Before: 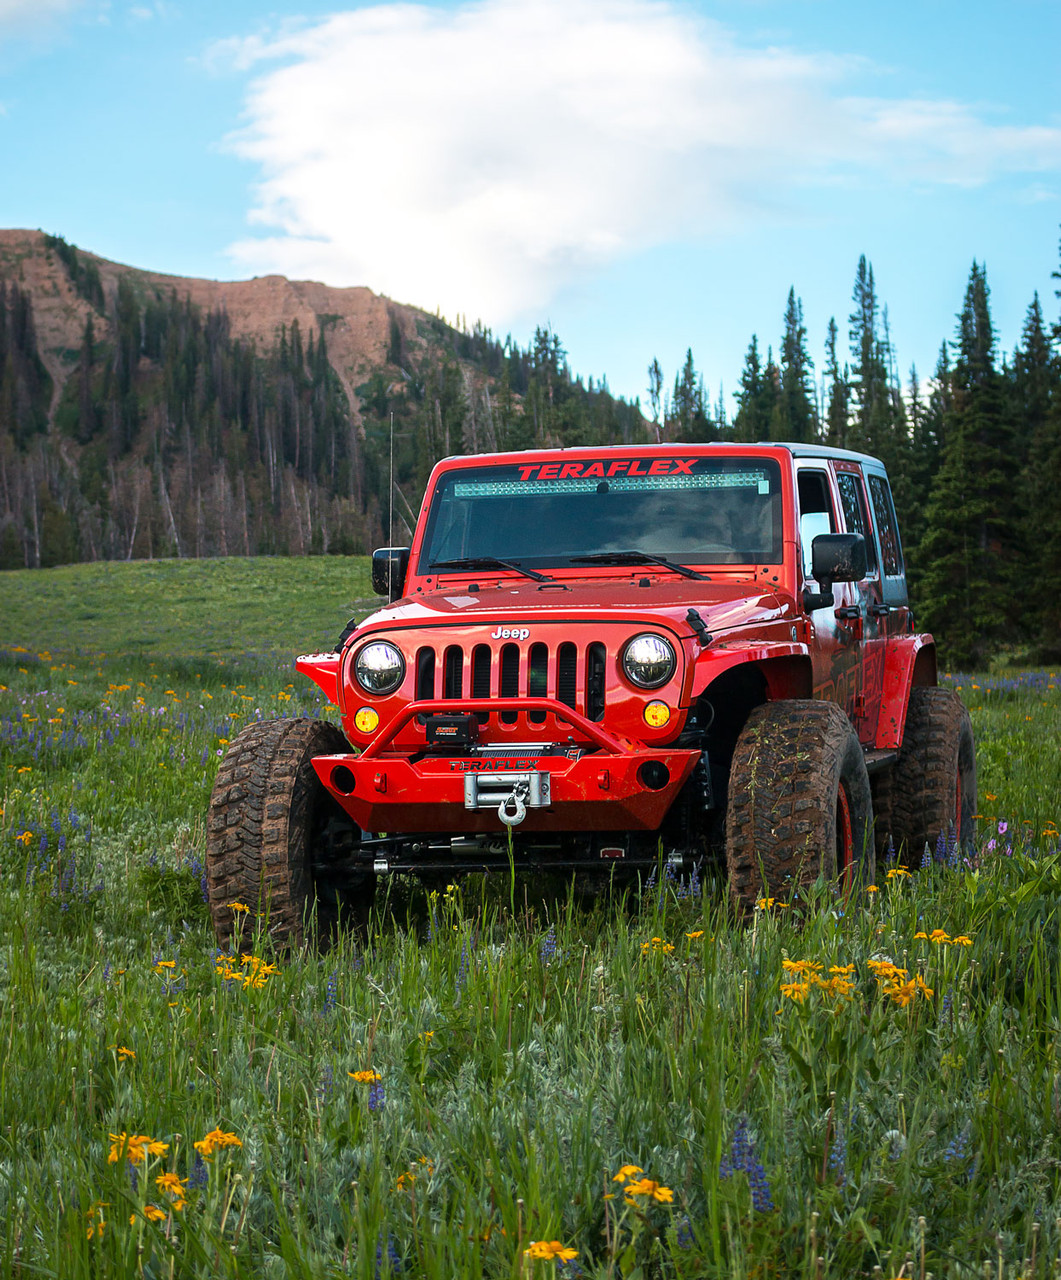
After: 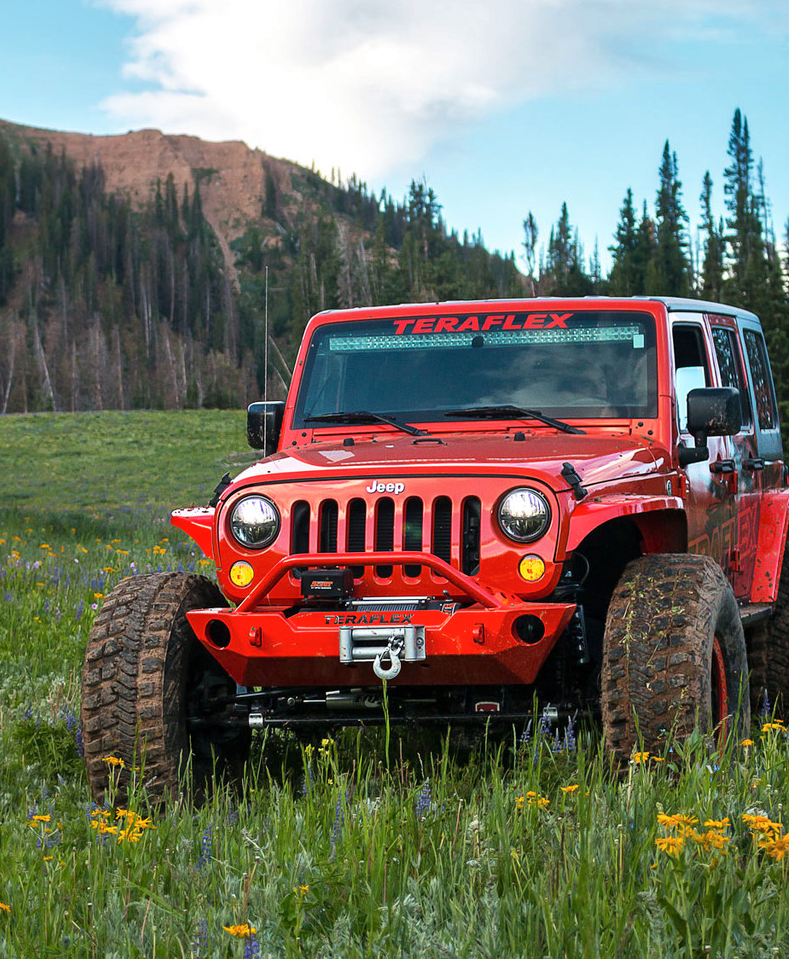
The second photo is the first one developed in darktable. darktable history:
shadows and highlights: low approximation 0.01, soften with gaussian
crop and rotate: left 11.824%, top 11.418%, right 13.756%, bottom 13.64%
